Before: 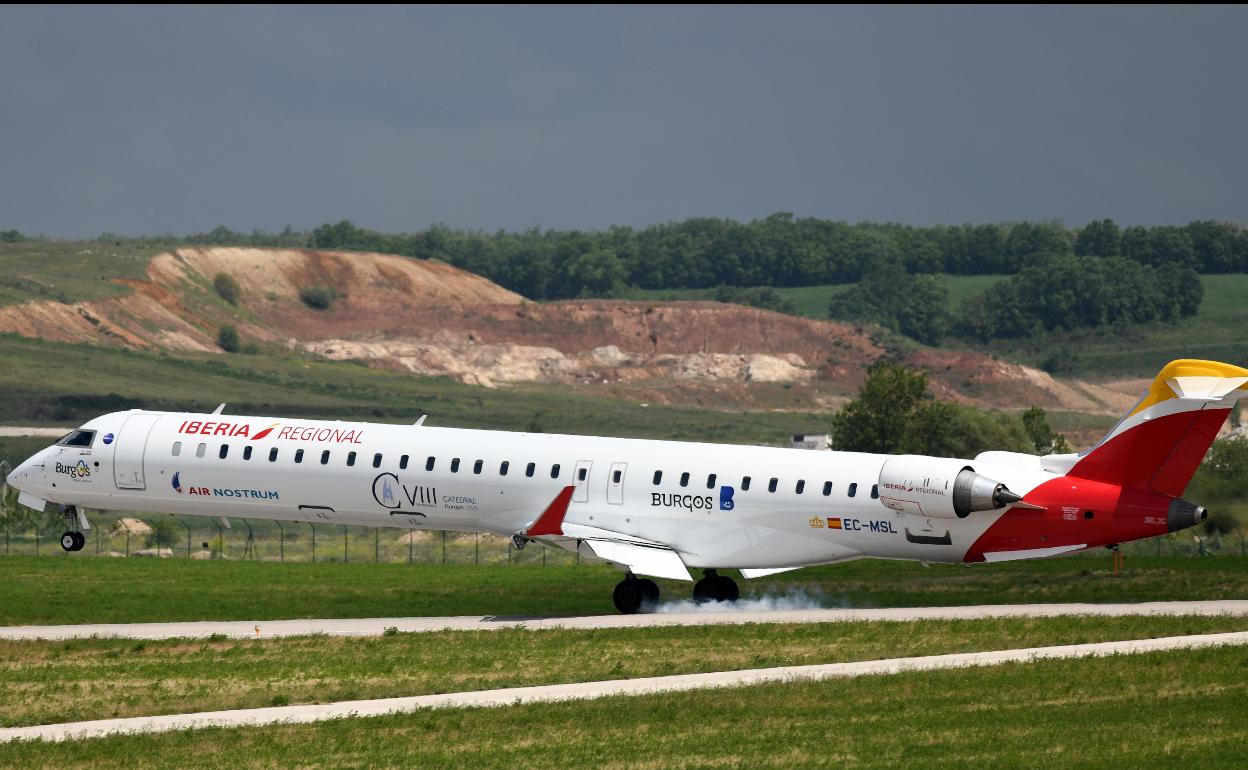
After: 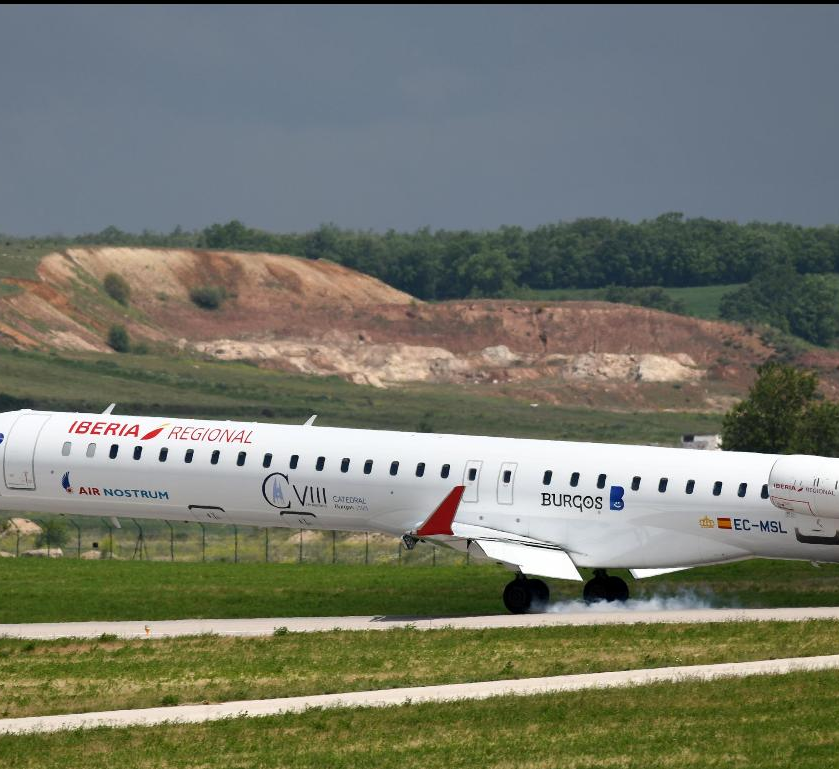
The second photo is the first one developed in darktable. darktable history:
crop and rotate: left 8.869%, right 23.835%
